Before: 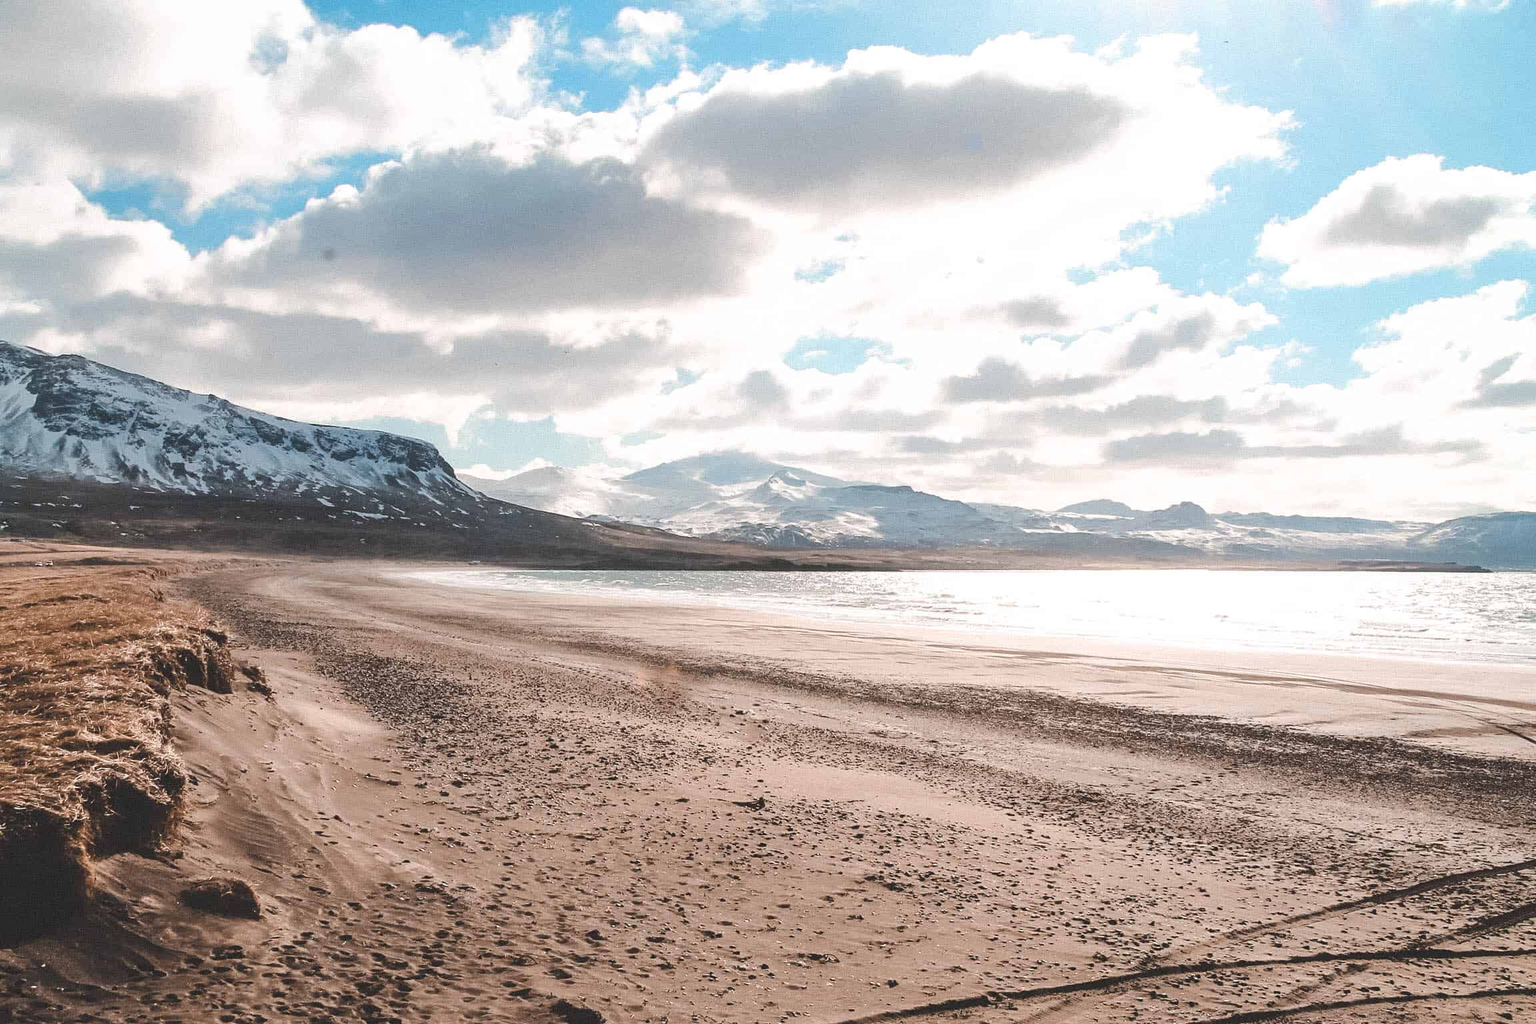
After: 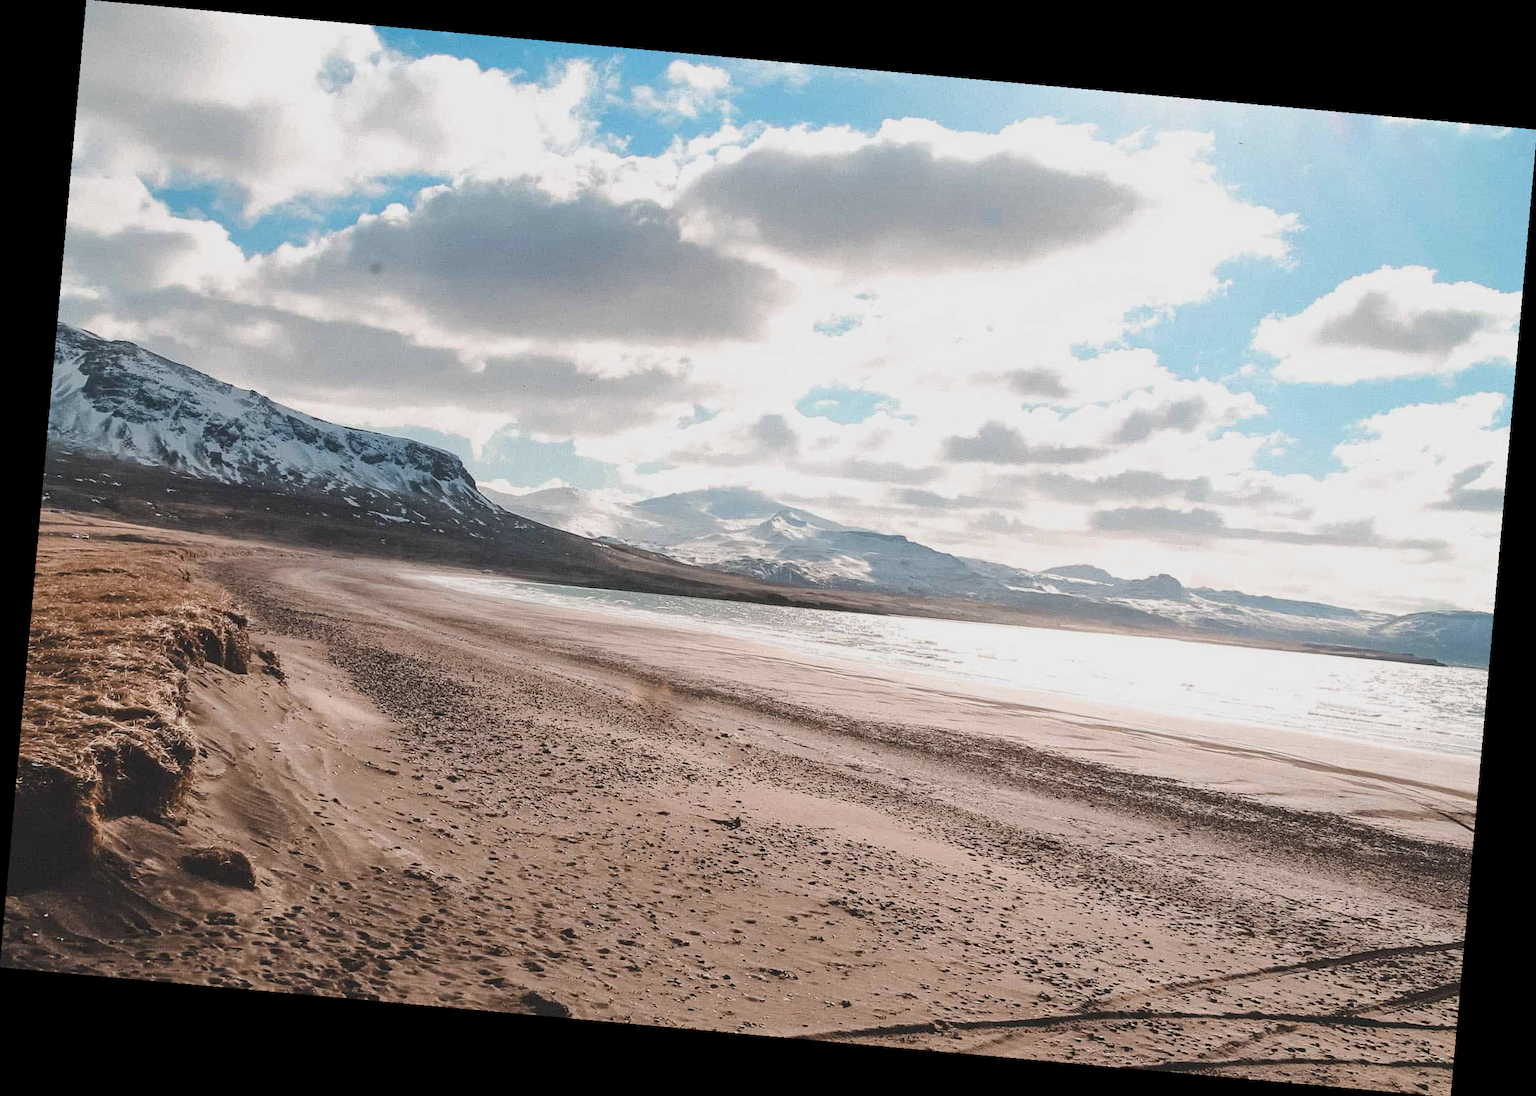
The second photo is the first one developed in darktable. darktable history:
exposure: exposure -0.293 EV, compensate highlight preservation false
rotate and perspective: rotation 5.12°, automatic cropping off
